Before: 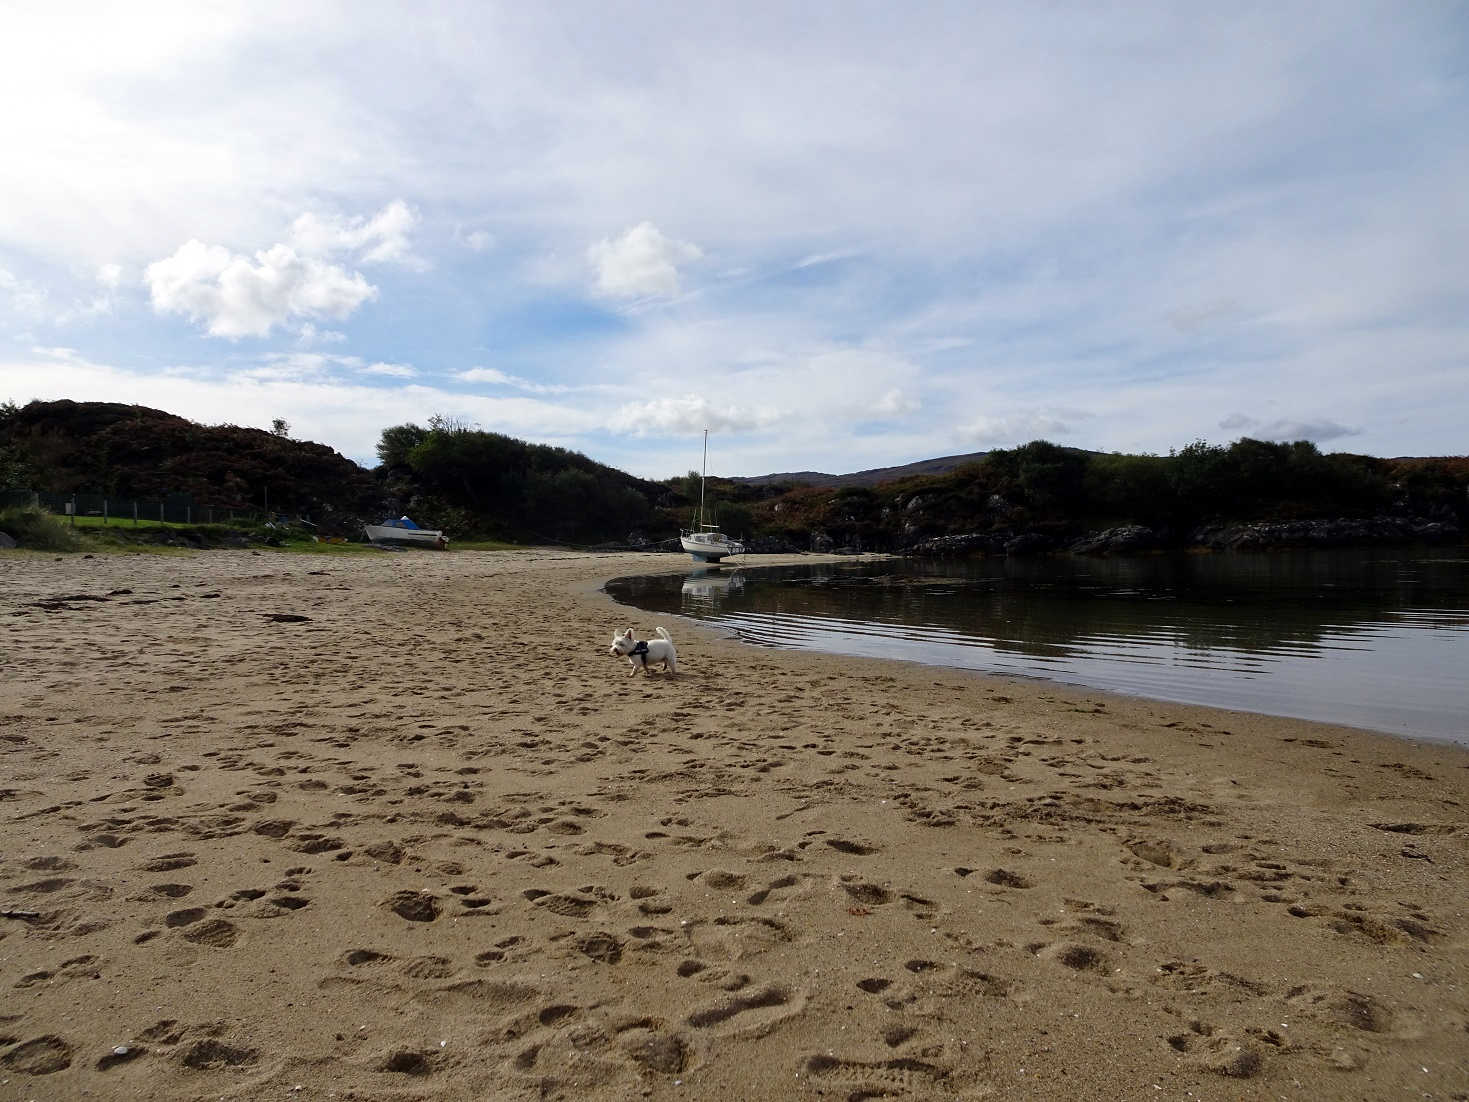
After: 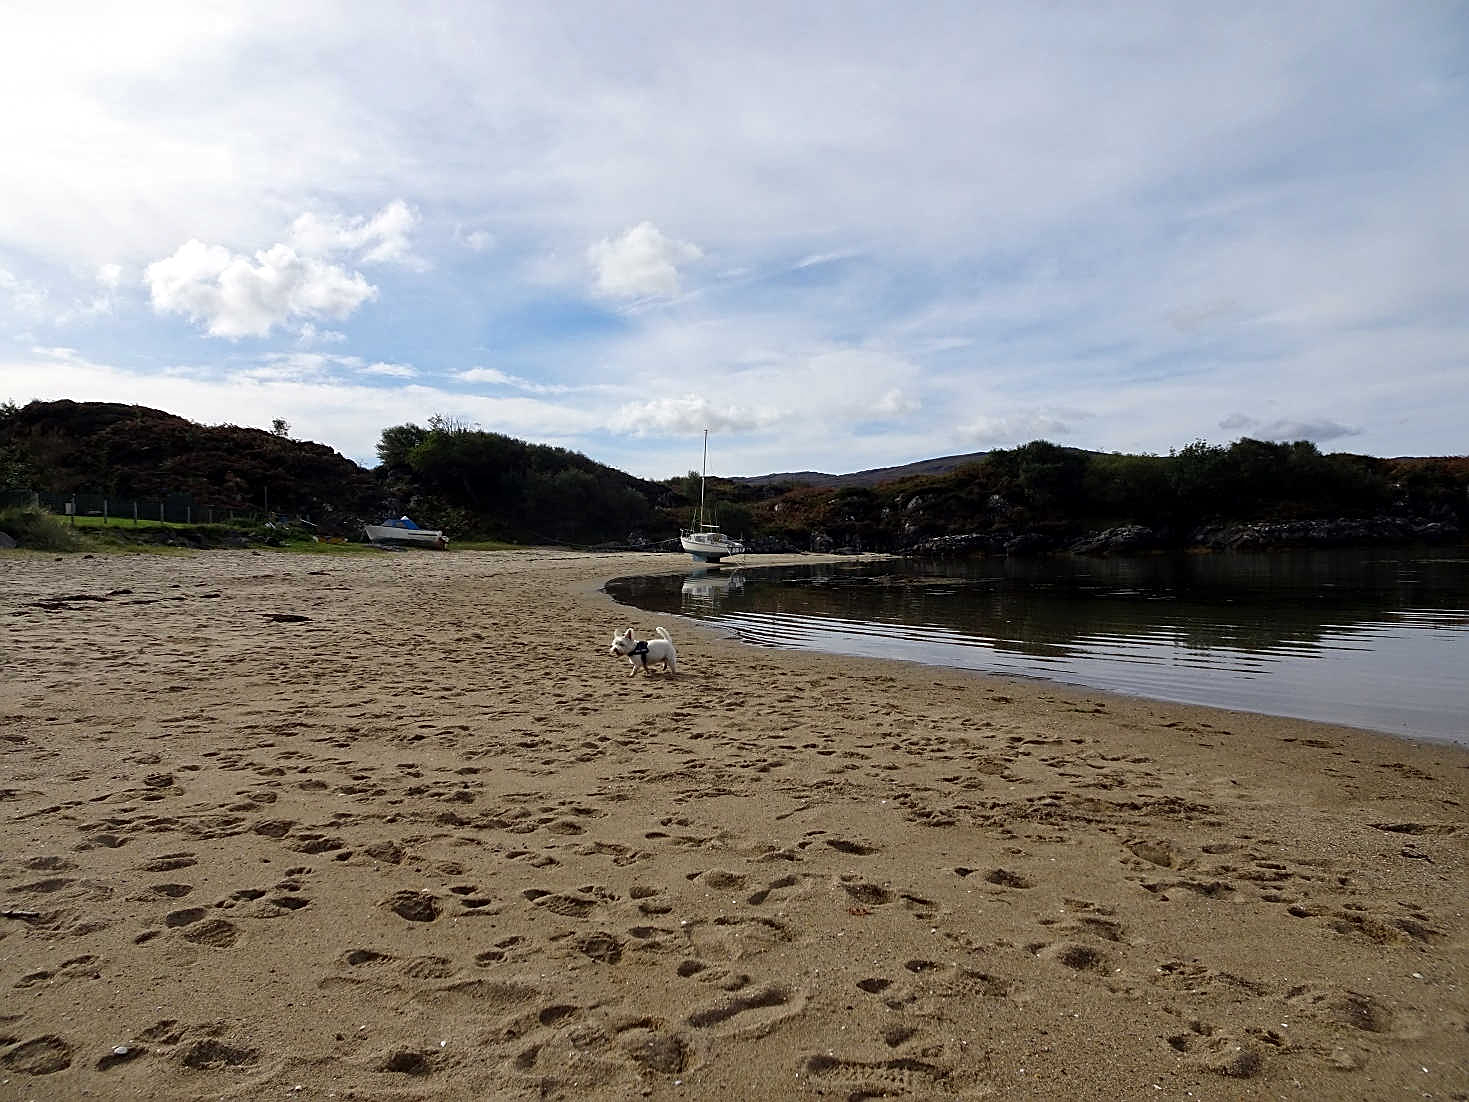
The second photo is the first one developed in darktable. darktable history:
sharpen: on, module defaults
local contrast: mode bilateral grid, contrast 11, coarseness 25, detail 111%, midtone range 0.2
